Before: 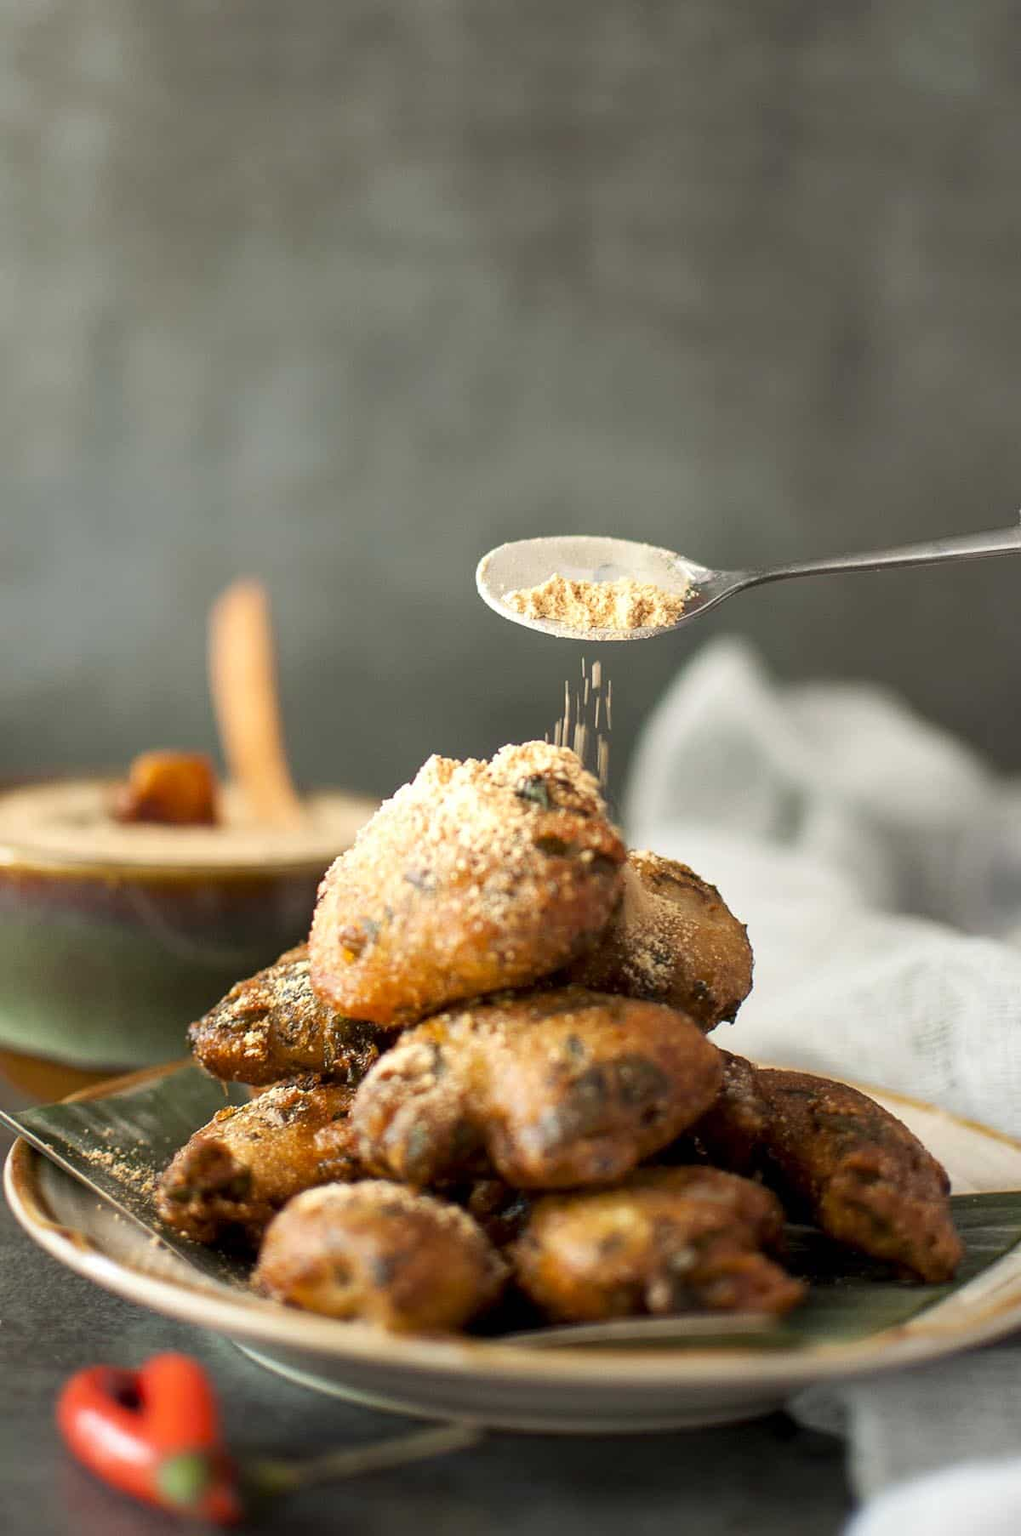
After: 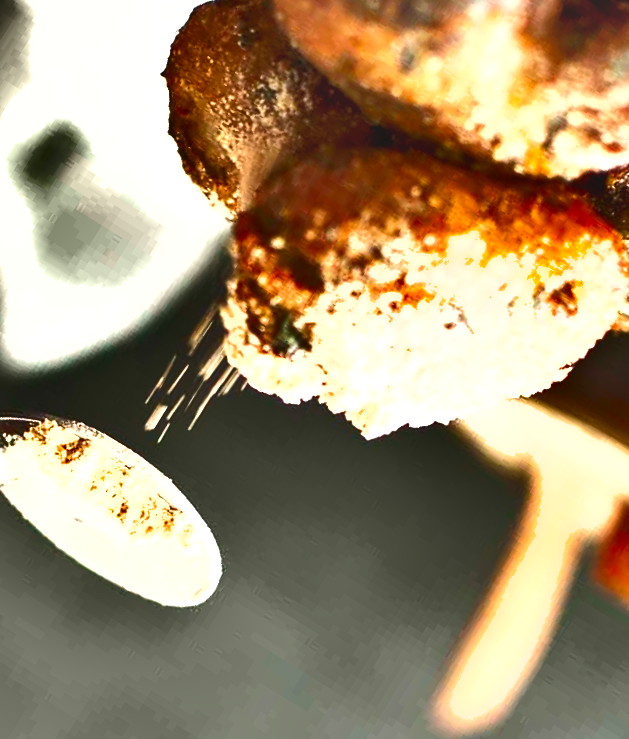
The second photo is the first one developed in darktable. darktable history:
exposure: black level correction 0, exposure 0.952 EV, compensate highlight preservation false
shadows and highlights: shadows 20.95, highlights -82.65, soften with gaussian
crop and rotate: angle 148.03°, left 9.143%, top 15.641%, right 4.539%, bottom 16.981%
tone curve: curves: ch0 [(0, 0.137) (1, 1)], preserve colors none
